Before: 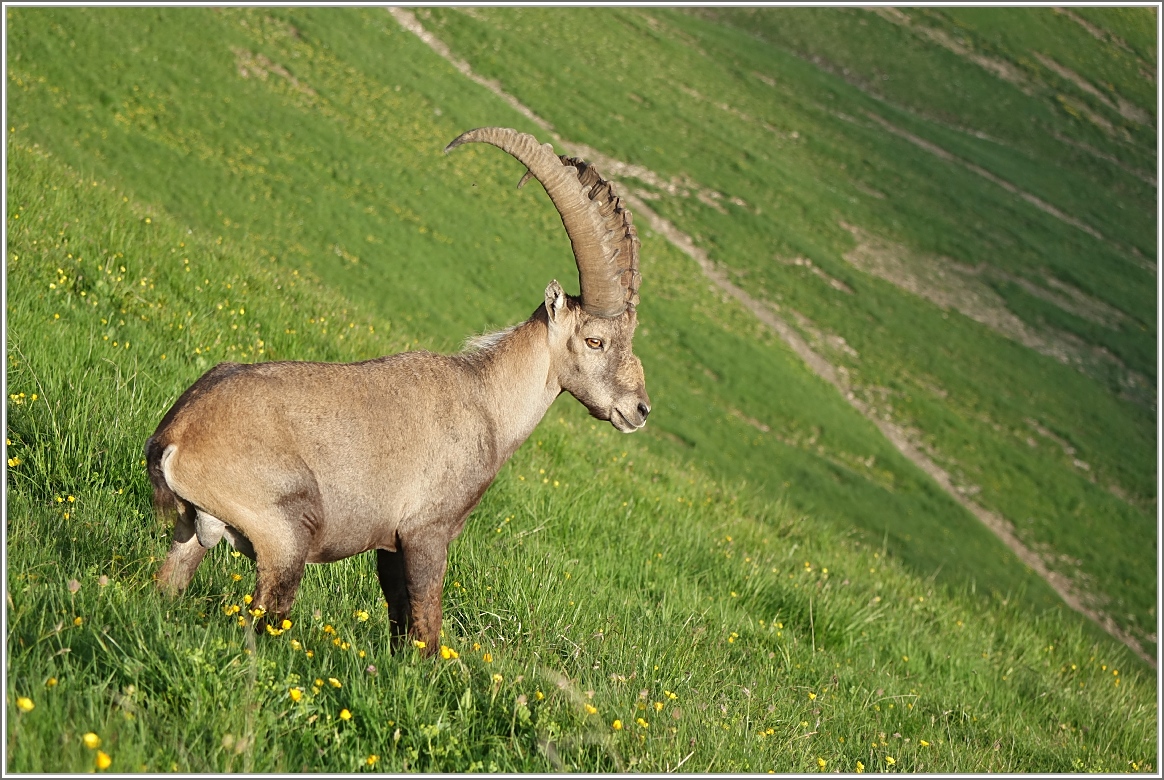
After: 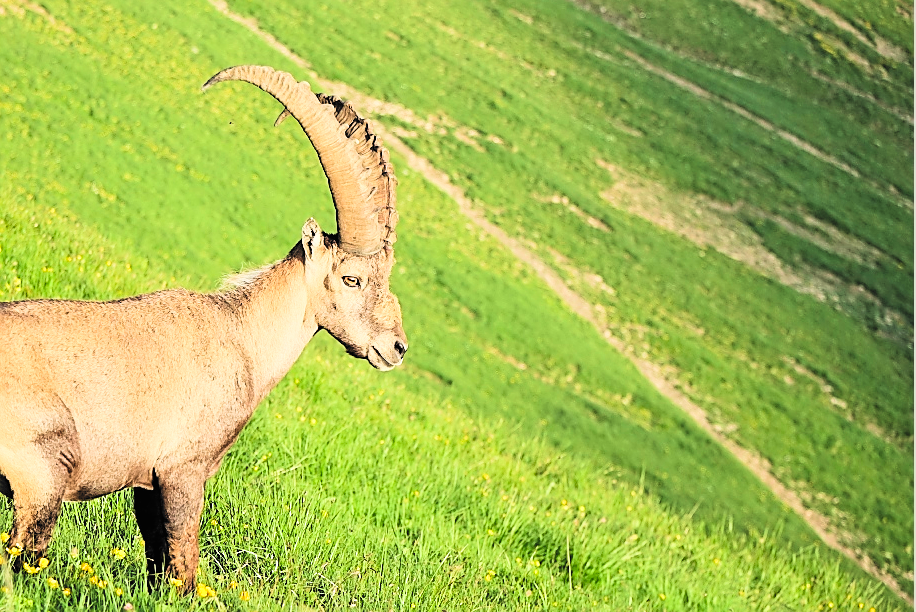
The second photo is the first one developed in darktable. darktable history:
sharpen: on, module defaults
contrast brightness saturation: contrast 0.241, brightness 0.268, saturation 0.383
filmic rgb: black relative exposure -5.07 EV, white relative exposure 3.99 EV, hardness 2.9, contrast 1.192, highlights saturation mix -29.12%, color science v6 (2022)
exposure: exposure 0.568 EV, compensate highlight preservation false
velvia: on, module defaults
crop and rotate: left 20.916%, top 7.957%, right 0.39%, bottom 13.471%
